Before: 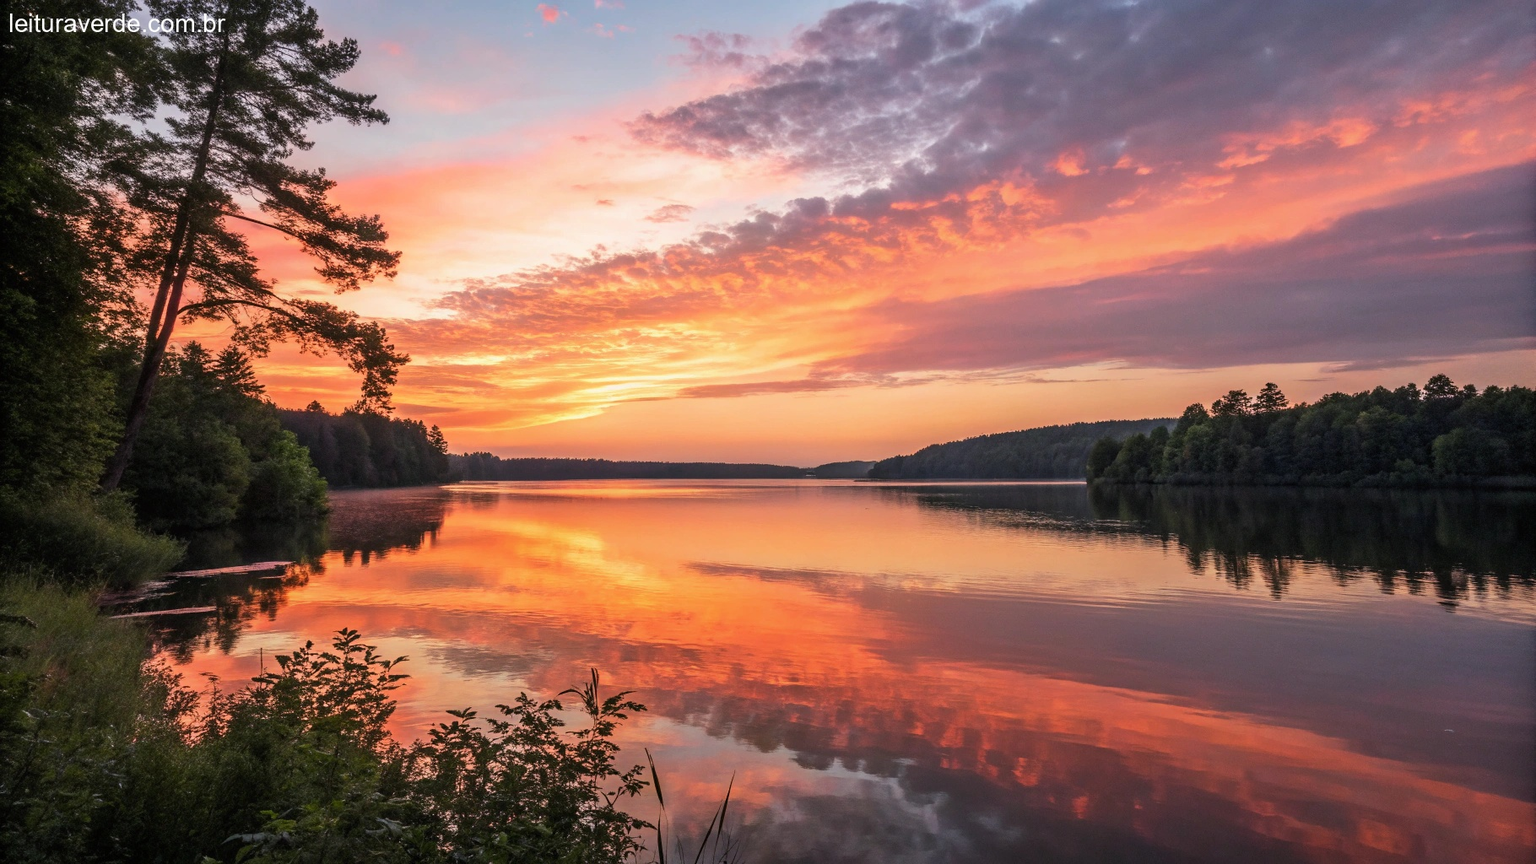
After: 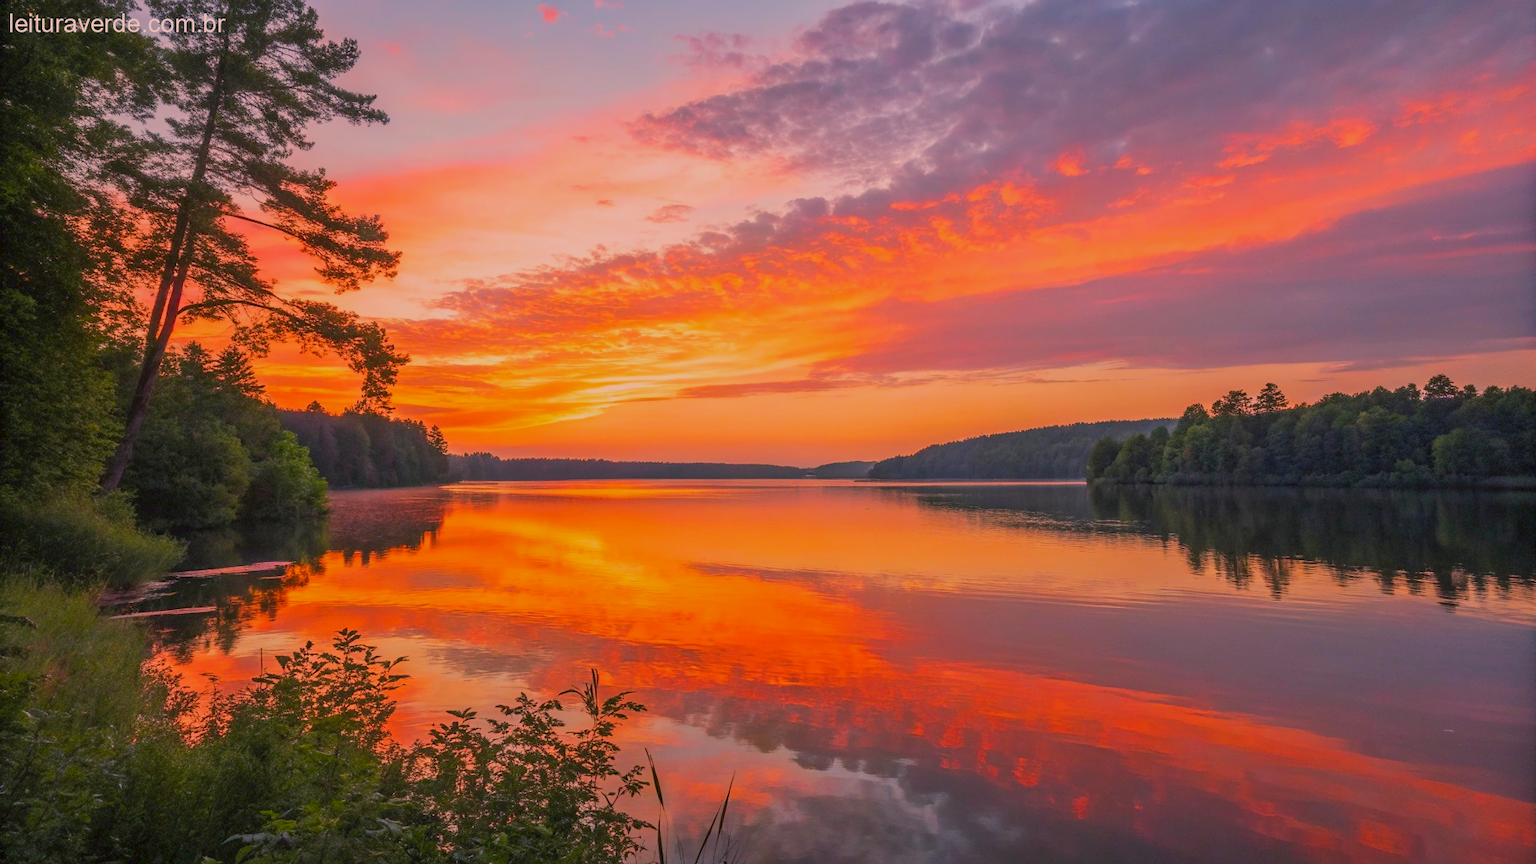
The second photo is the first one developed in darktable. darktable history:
color balance rgb: highlights gain › chroma 4.62%, highlights gain › hue 31.35°, perceptual saturation grading › global saturation 29.622%, contrast -29.833%
